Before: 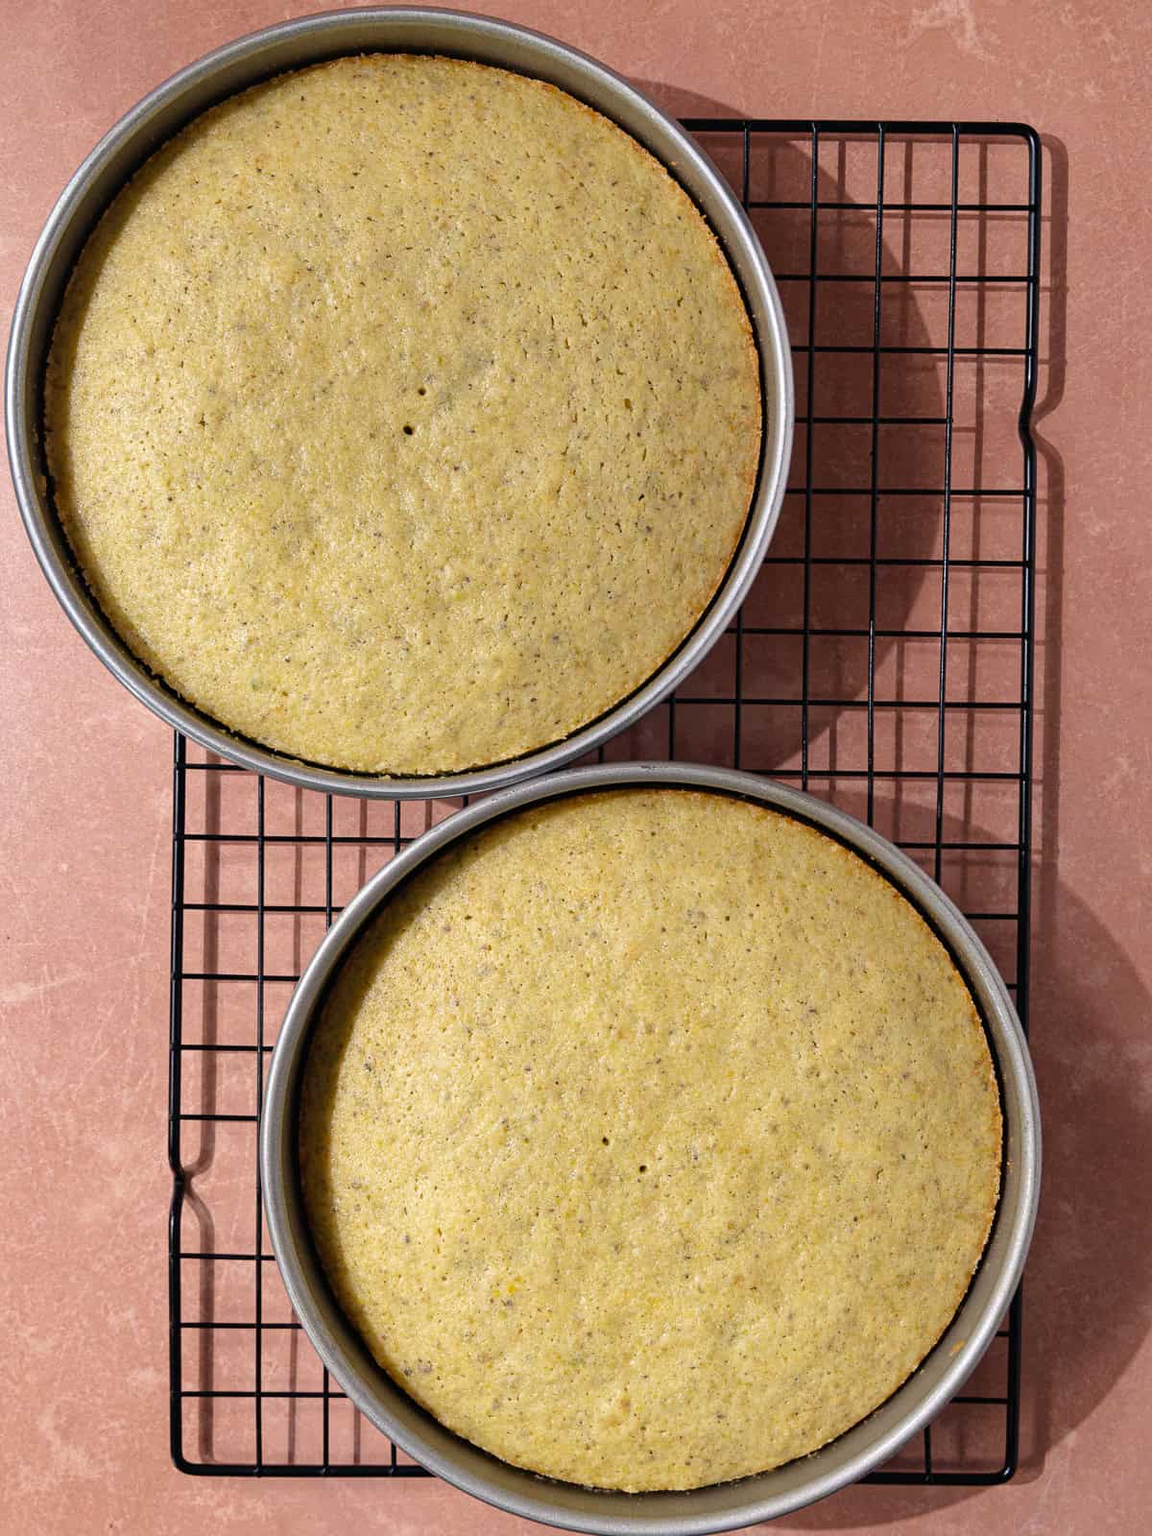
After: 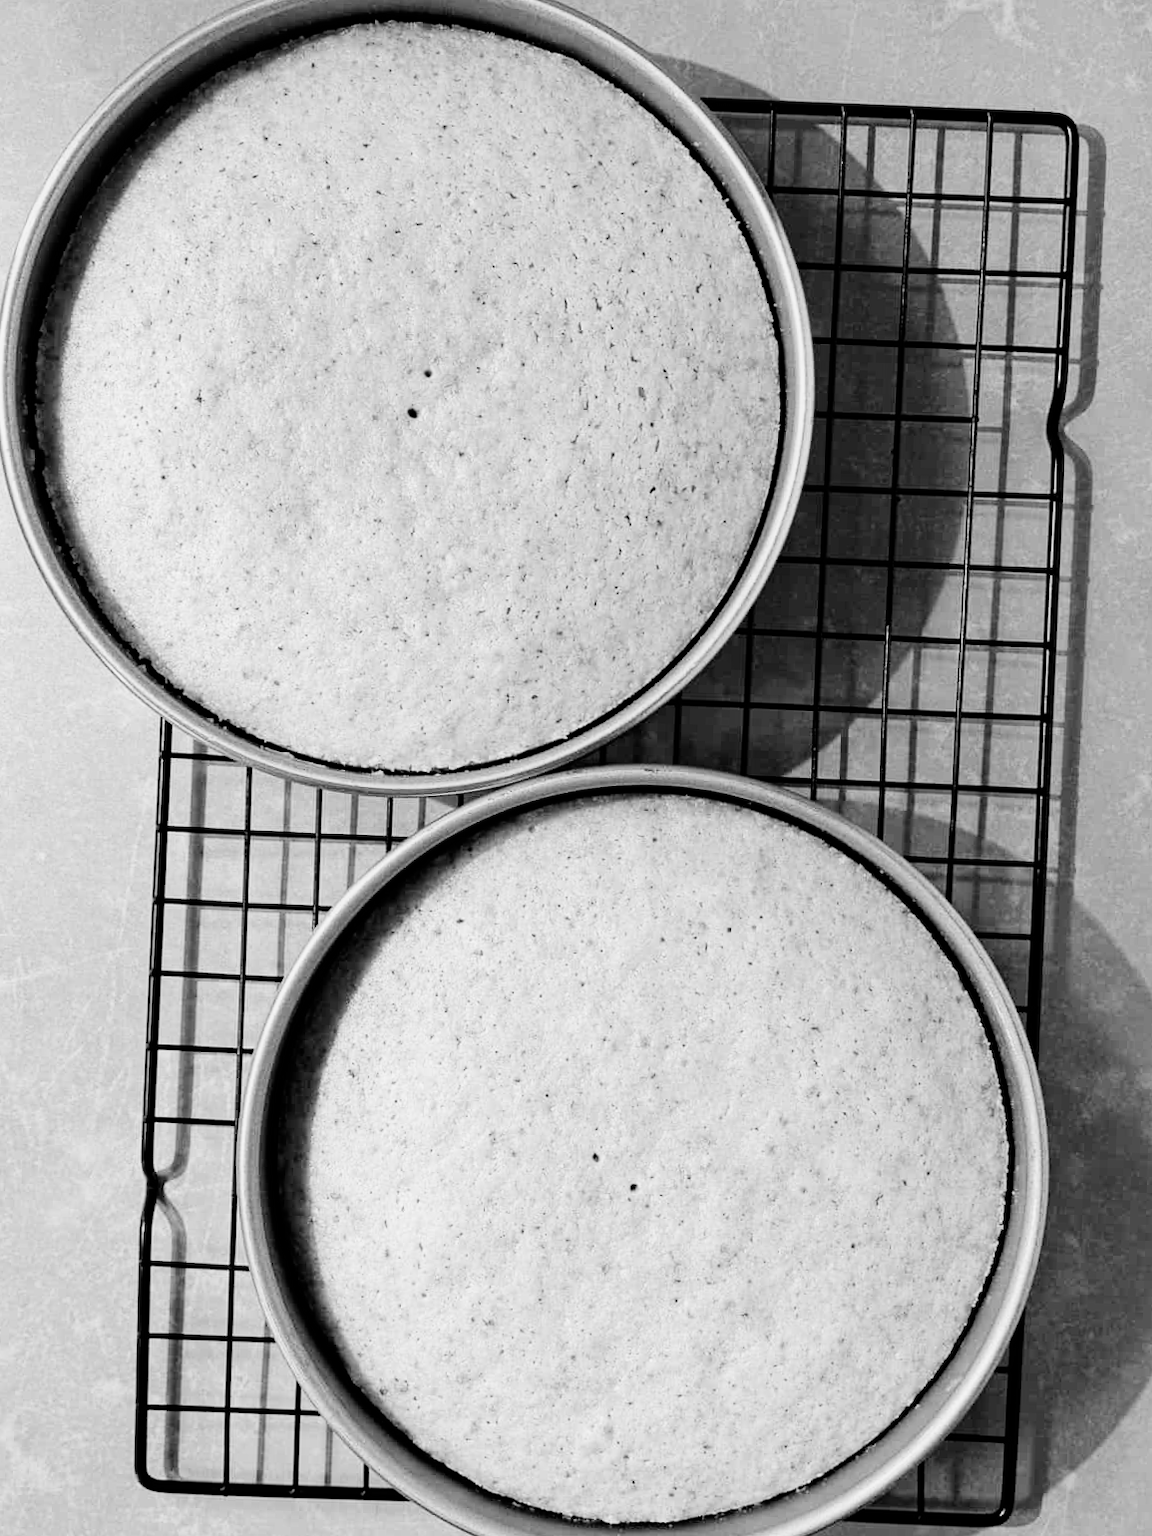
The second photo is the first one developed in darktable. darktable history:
crop and rotate: angle -1.69°
monochrome: on, module defaults
white balance: red 0.926, green 1.003, blue 1.133
filmic rgb: black relative exposure -5 EV, hardness 2.88, contrast 1.4, highlights saturation mix -30%
bloom: size 3%, threshold 100%, strength 0%
exposure: exposure 0.74 EV, compensate highlight preservation false
